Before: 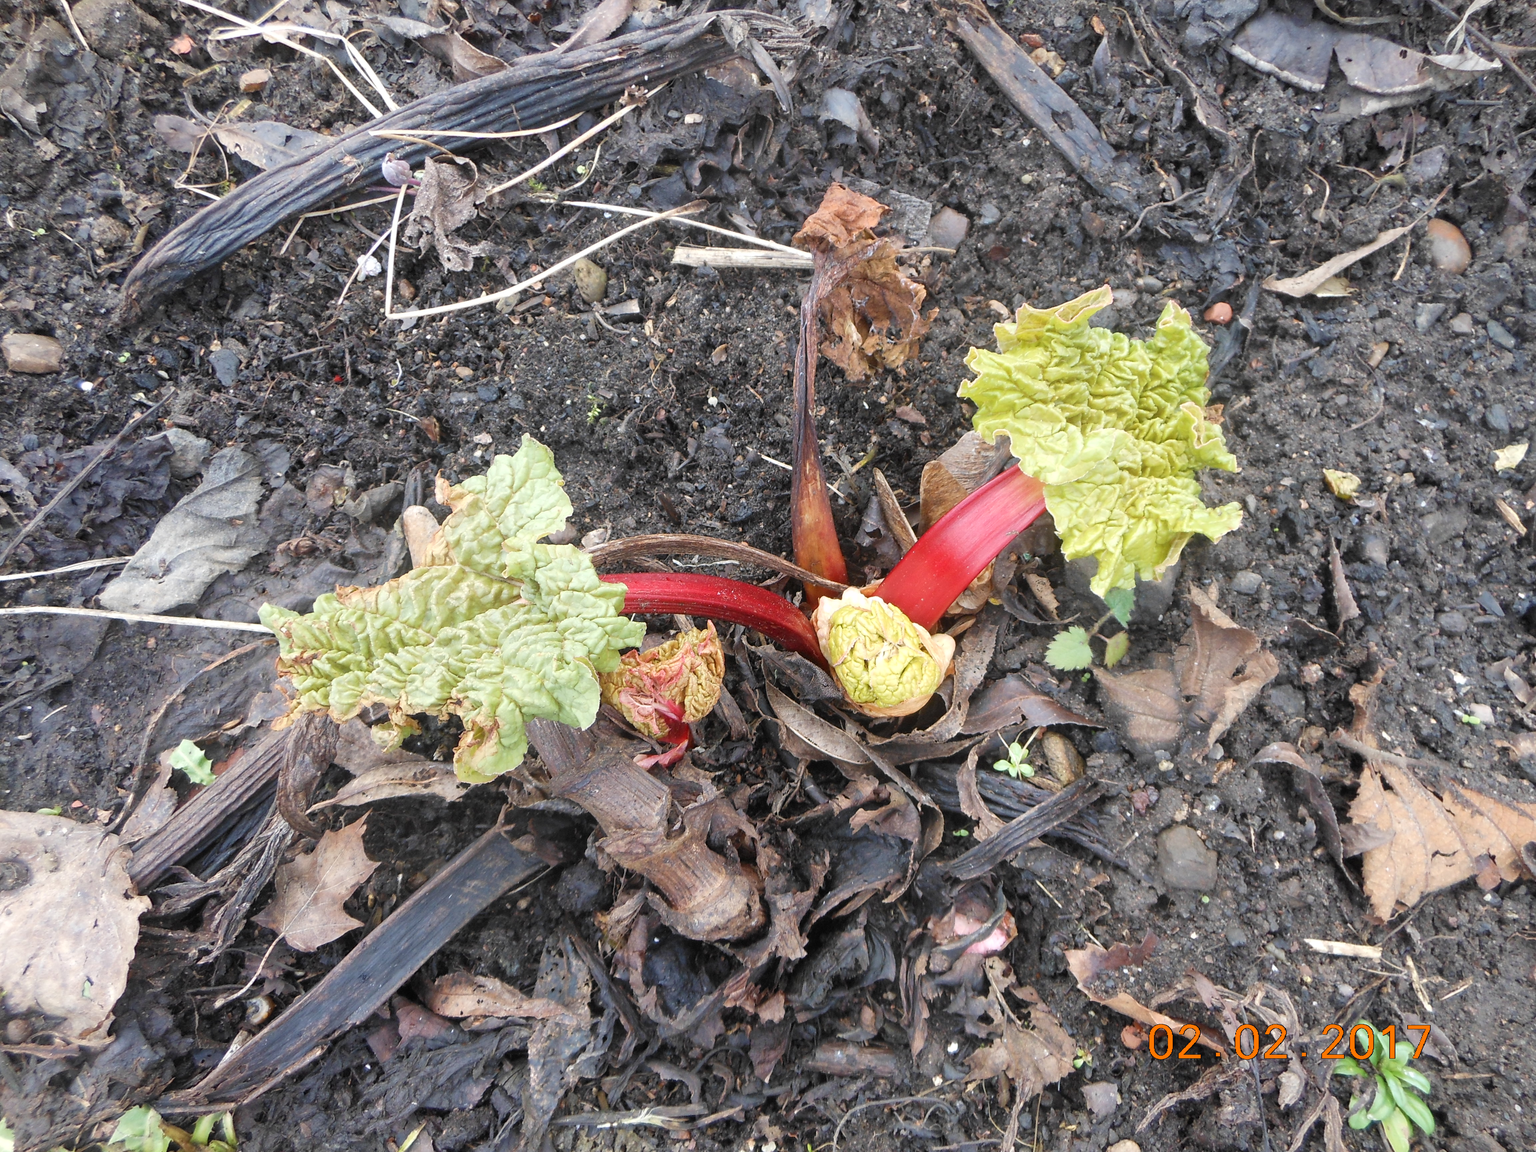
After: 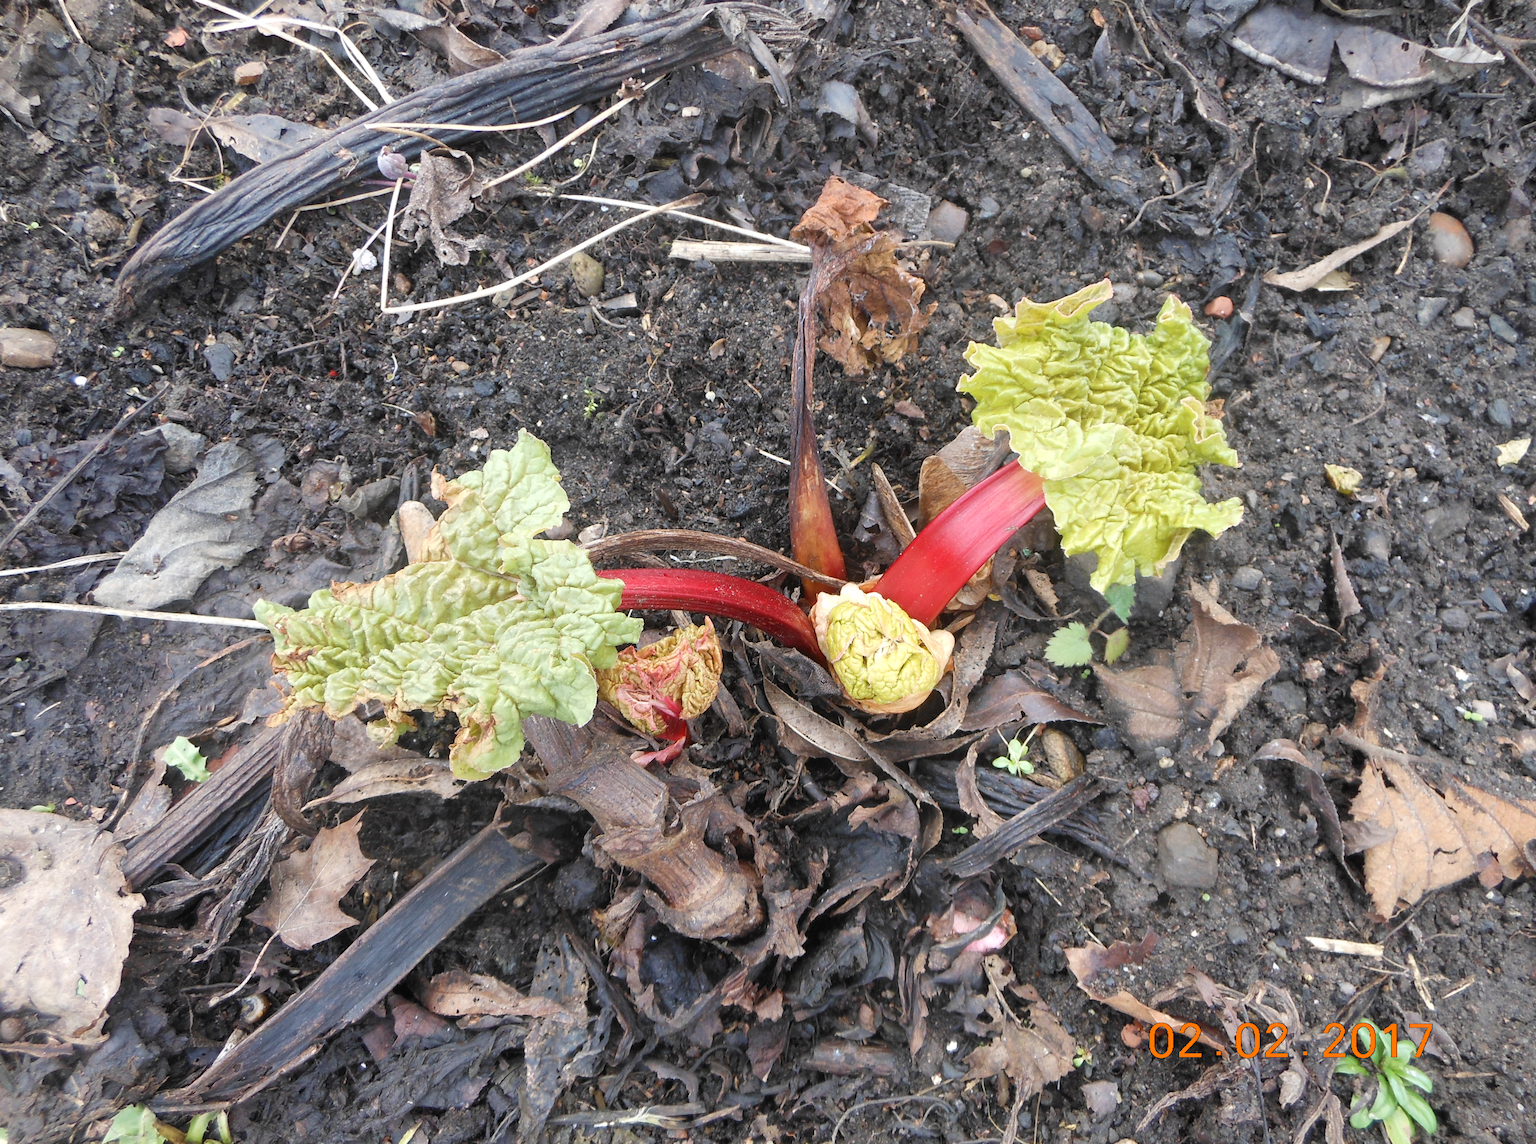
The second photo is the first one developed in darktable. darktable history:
crop: left 0.458%, top 0.706%, right 0.149%, bottom 0.512%
